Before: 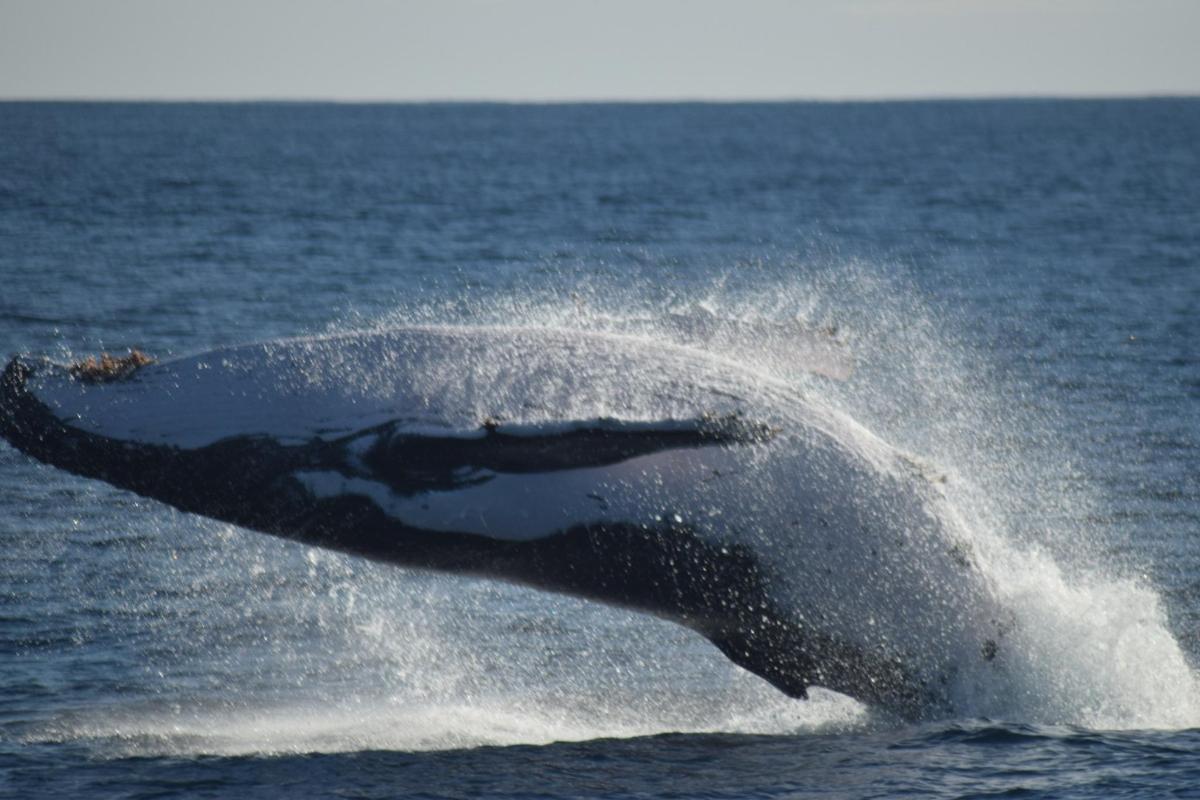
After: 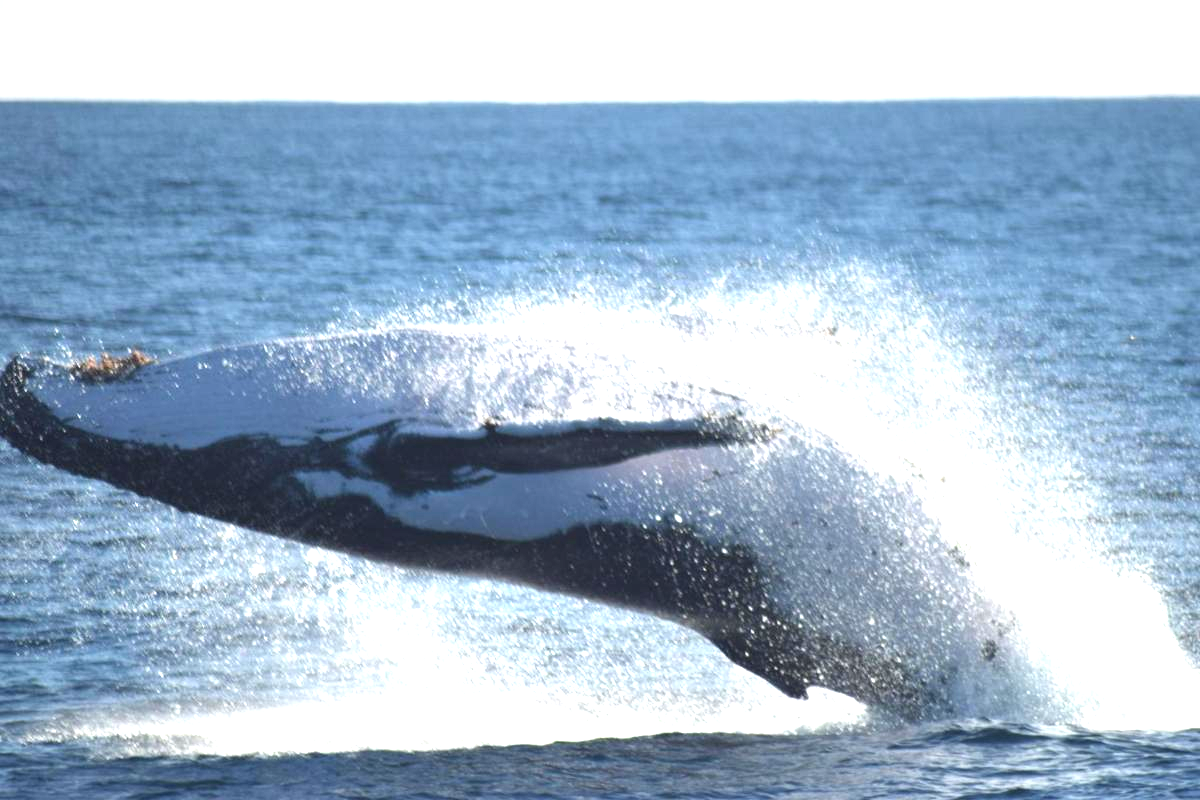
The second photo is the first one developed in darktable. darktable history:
exposure: black level correction 0, exposure 1.676 EV, compensate highlight preservation false
